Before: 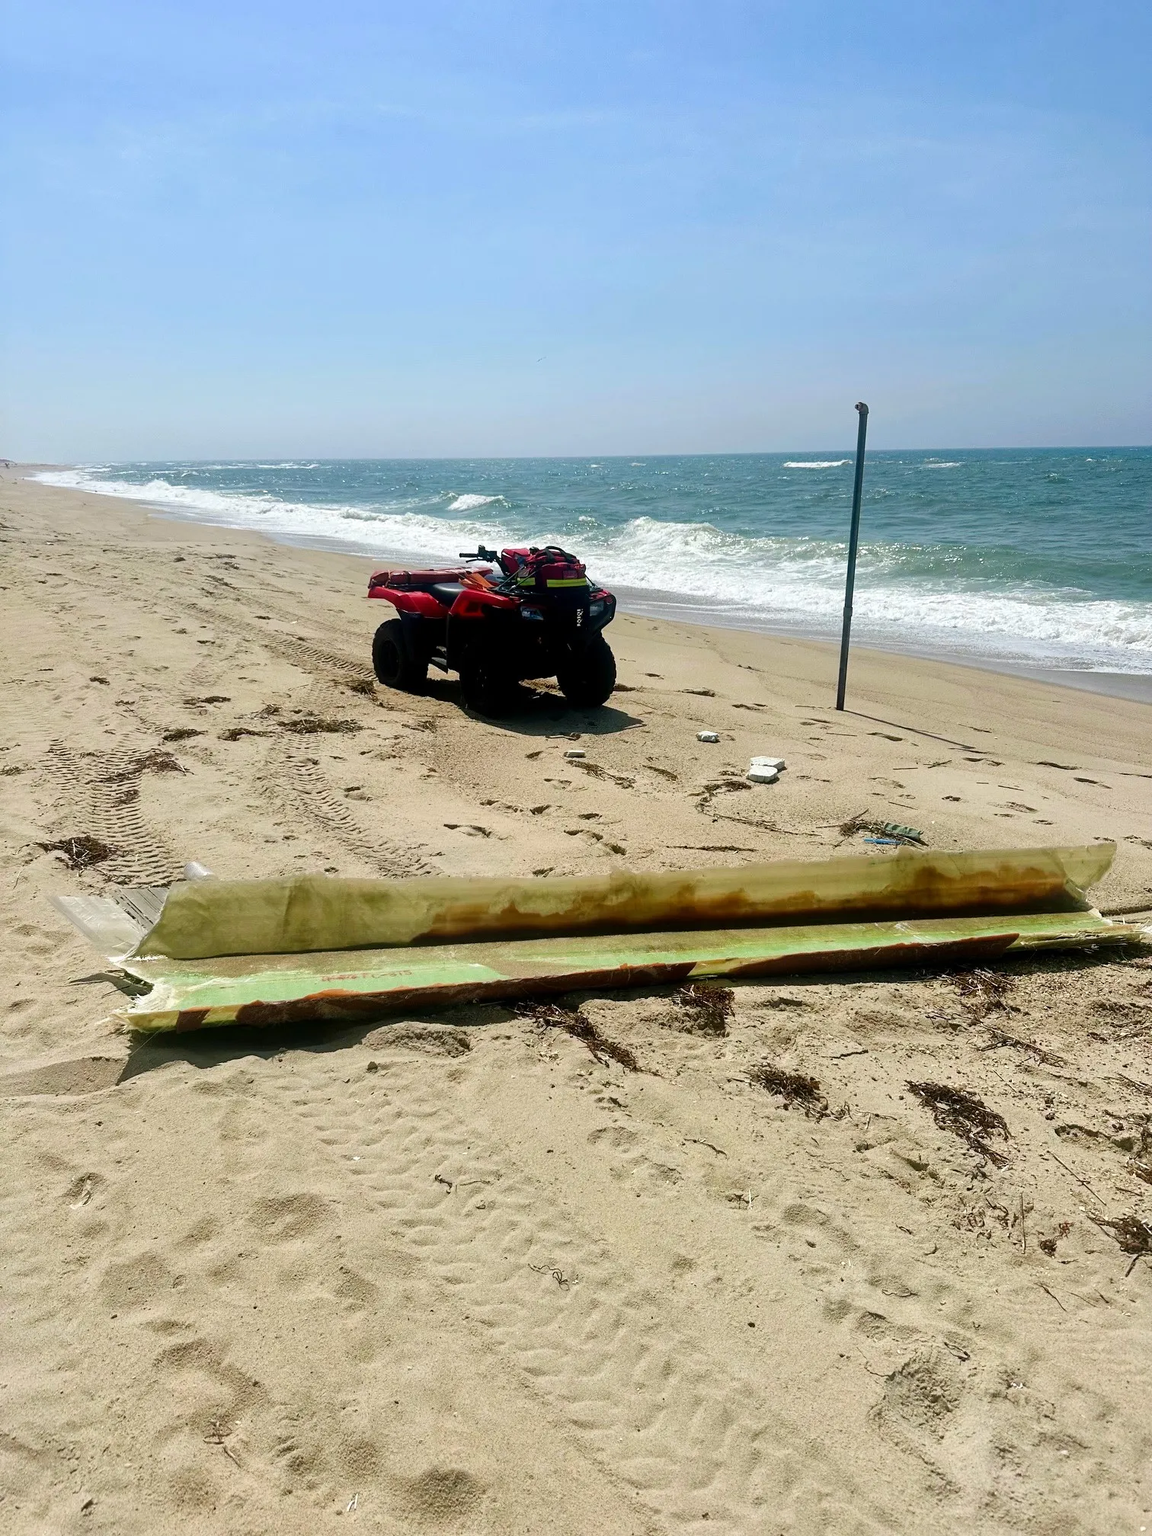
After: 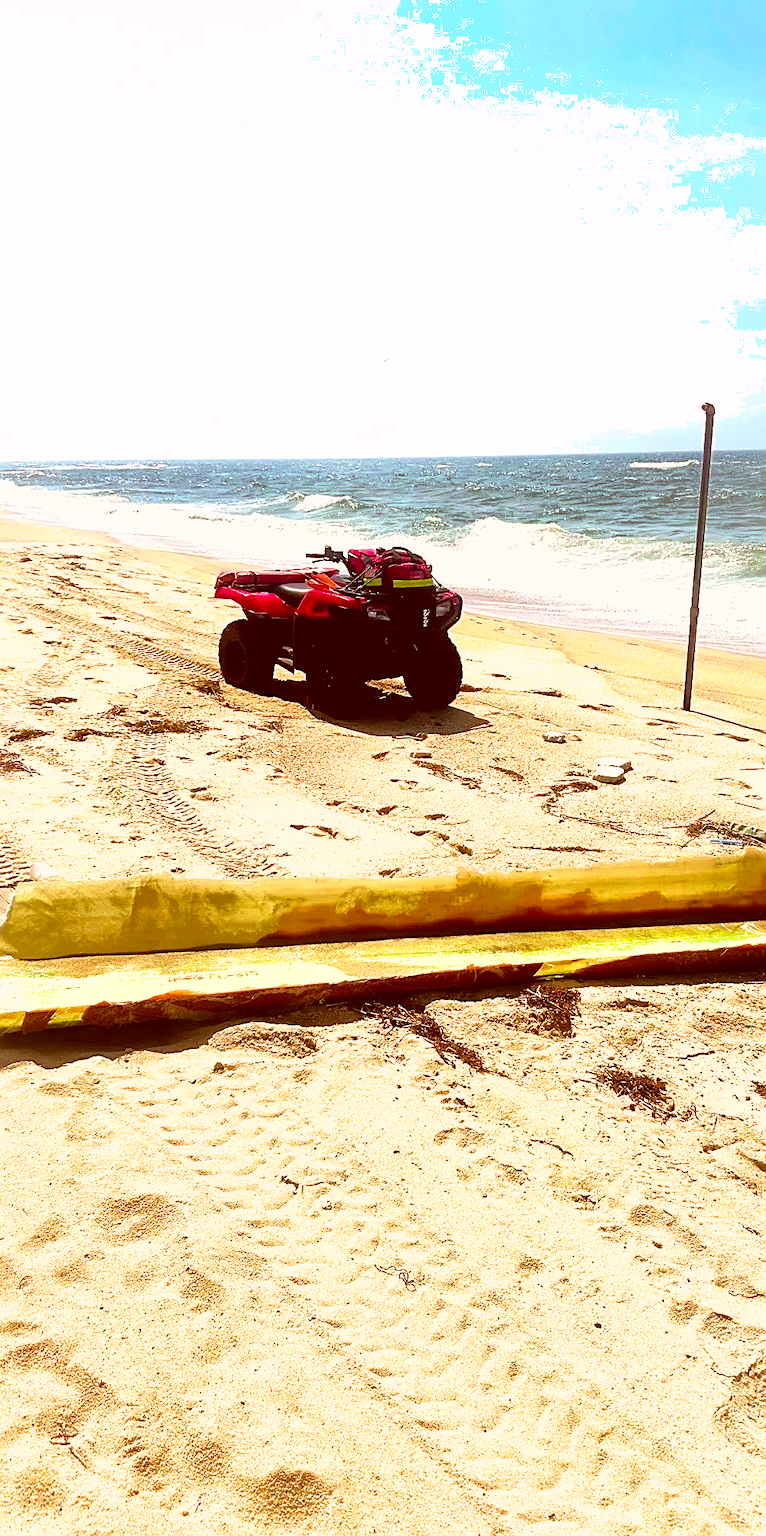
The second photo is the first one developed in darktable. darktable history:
sharpen: on, module defaults
crop and rotate: left 13.461%, right 19.958%
color correction: highlights a* 9.34, highlights b* 8.53, shadows a* 39.41, shadows b* 39.29, saturation 0.776
exposure: exposure 1.091 EV, compensate highlight preservation false
shadows and highlights: shadows 39.45, highlights -60.04
contrast brightness saturation: contrast 0.234, brightness 0.114, saturation 0.286
color zones: curves: ch0 [(0, 0.5) (0.143, 0.5) (0.286, 0.5) (0.429, 0.5) (0.571, 0.5) (0.714, 0.476) (0.857, 0.5) (1, 0.5)]; ch2 [(0, 0.5) (0.143, 0.5) (0.286, 0.5) (0.429, 0.5) (0.571, 0.5) (0.714, 0.487) (0.857, 0.5) (1, 0.5)]
